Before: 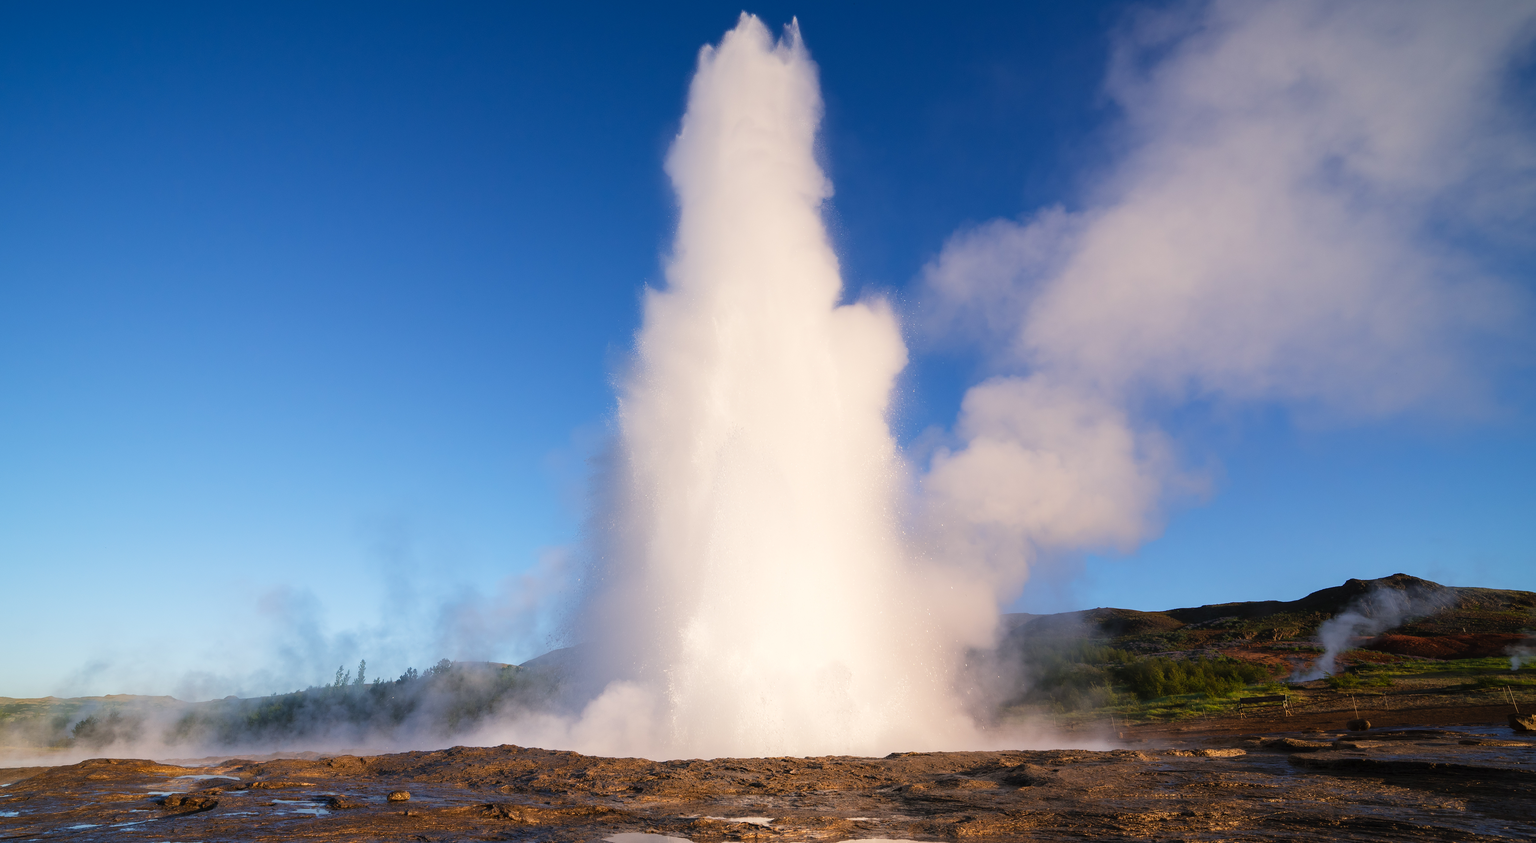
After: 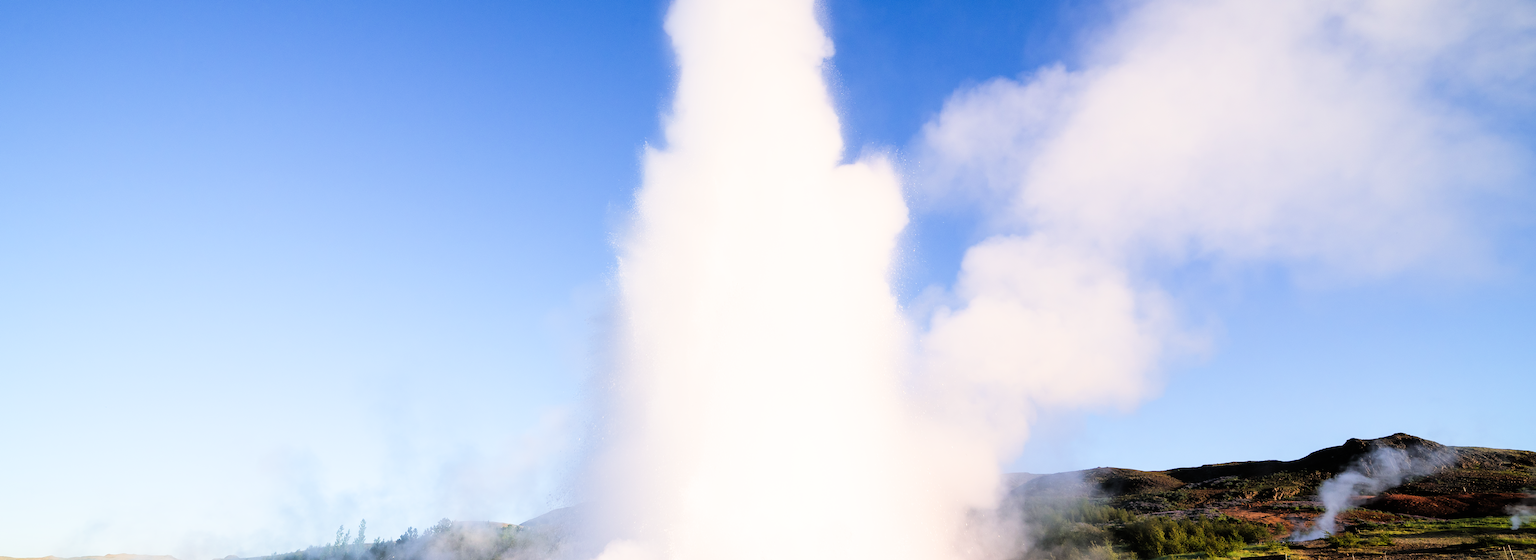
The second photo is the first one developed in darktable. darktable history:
filmic rgb: black relative exposure -5 EV, hardness 2.88, contrast 1.3, highlights saturation mix -30%
exposure: black level correction 0, exposure 1.45 EV, compensate exposure bias true, compensate highlight preservation false
crop: top 16.727%, bottom 16.727%
